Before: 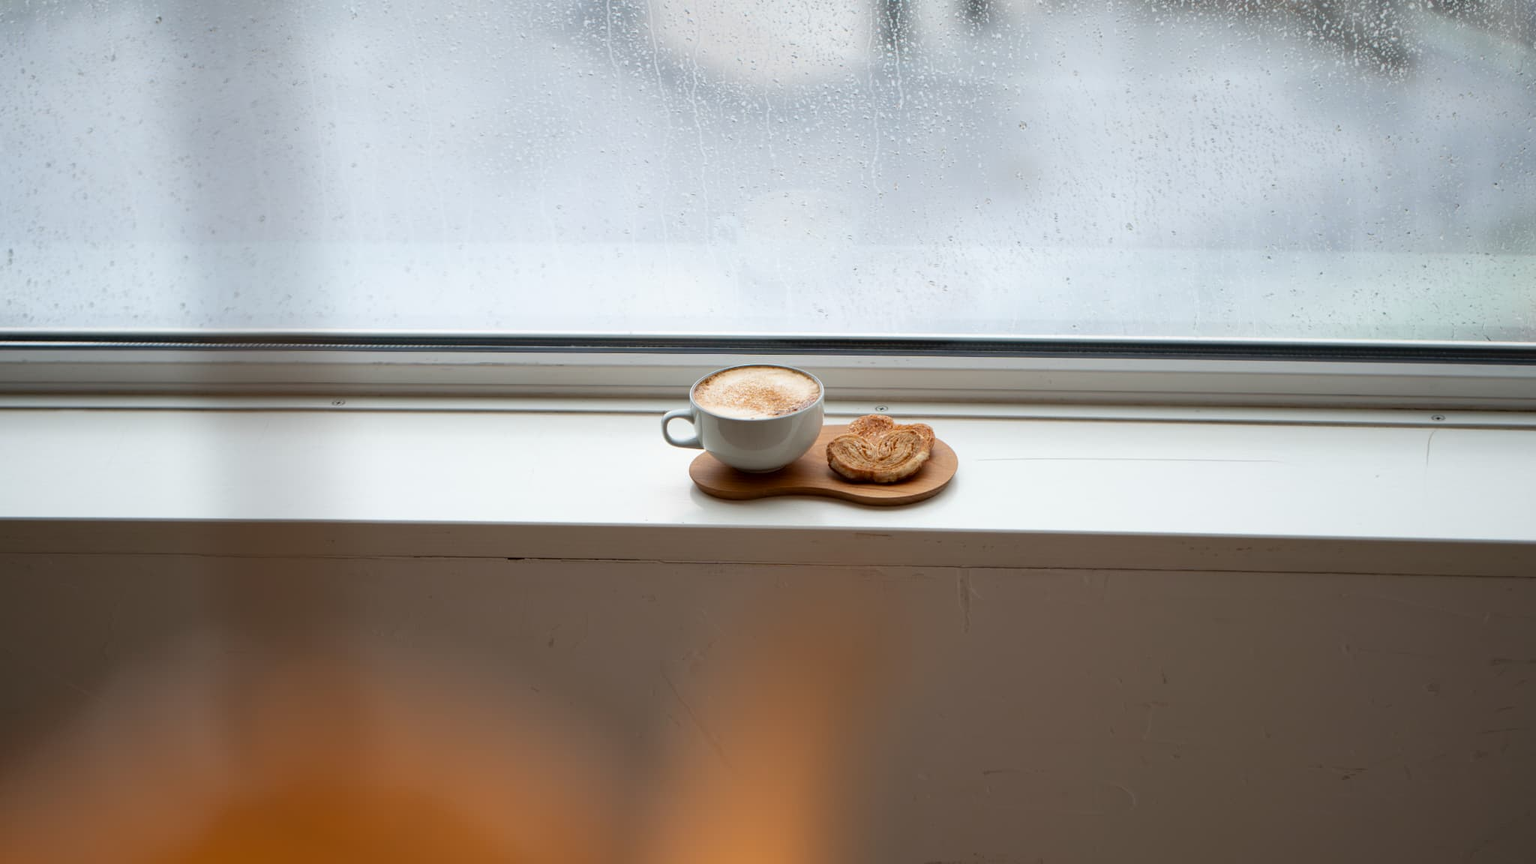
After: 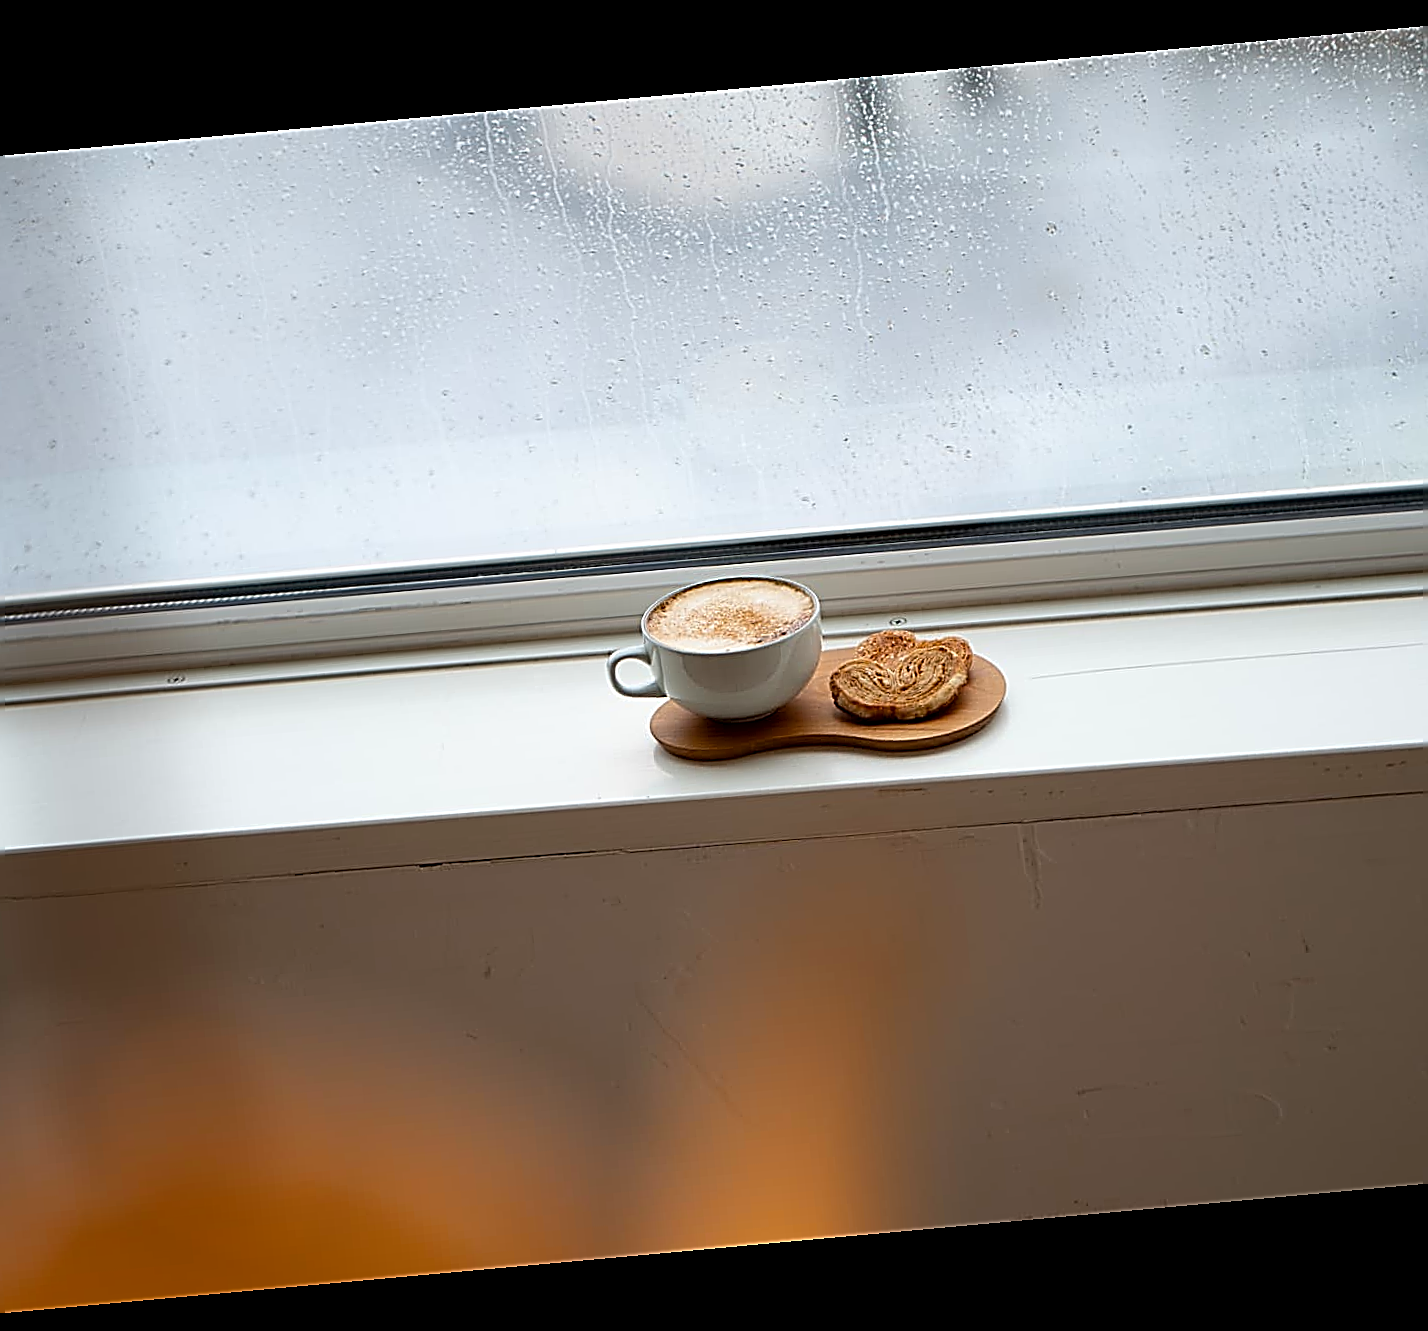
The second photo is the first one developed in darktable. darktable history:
sharpen: amount 2
color balance rgb: perceptual saturation grading › global saturation 10%, global vibrance 10%
color balance: mode lift, gamma, gain (sRGB), lift [0.97, 1, 1, 1], gamma [1.03, 1, 1, 1]
crop and rotate: left 15.055%, right 18.278%
rotate and perspective: rotation -5.2°, automatic cropping off
